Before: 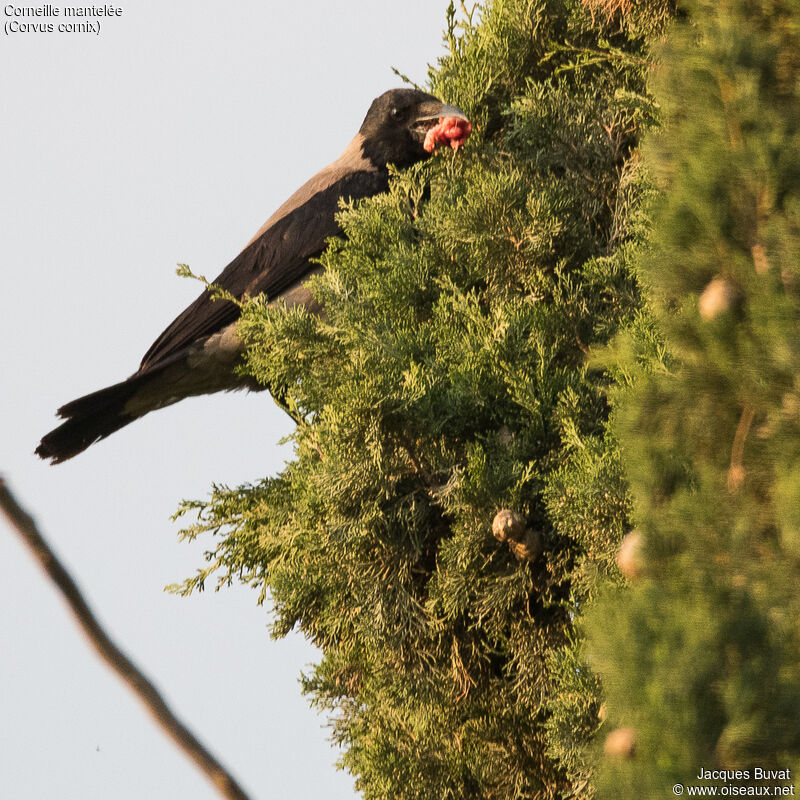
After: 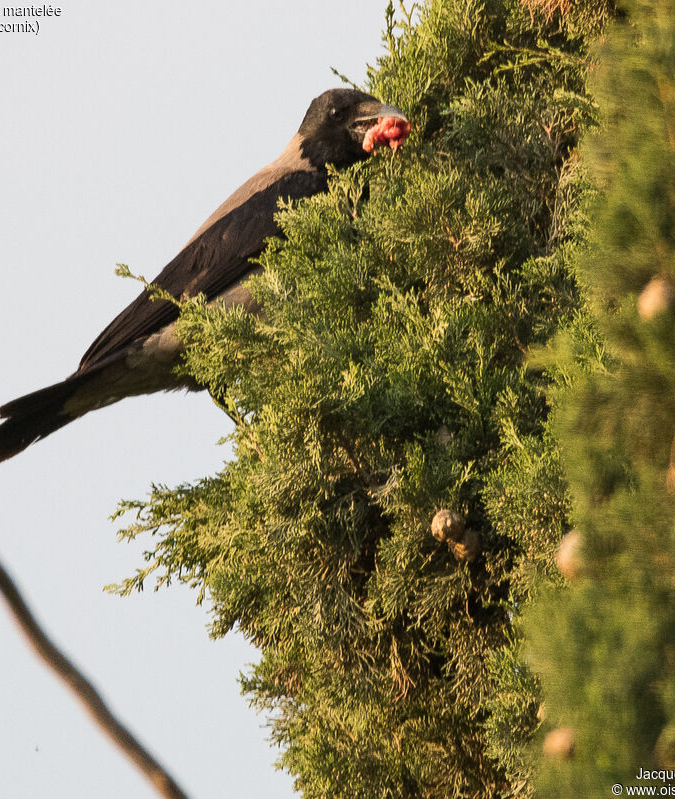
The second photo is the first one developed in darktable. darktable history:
crop: left 7.68%, right 7.839%
